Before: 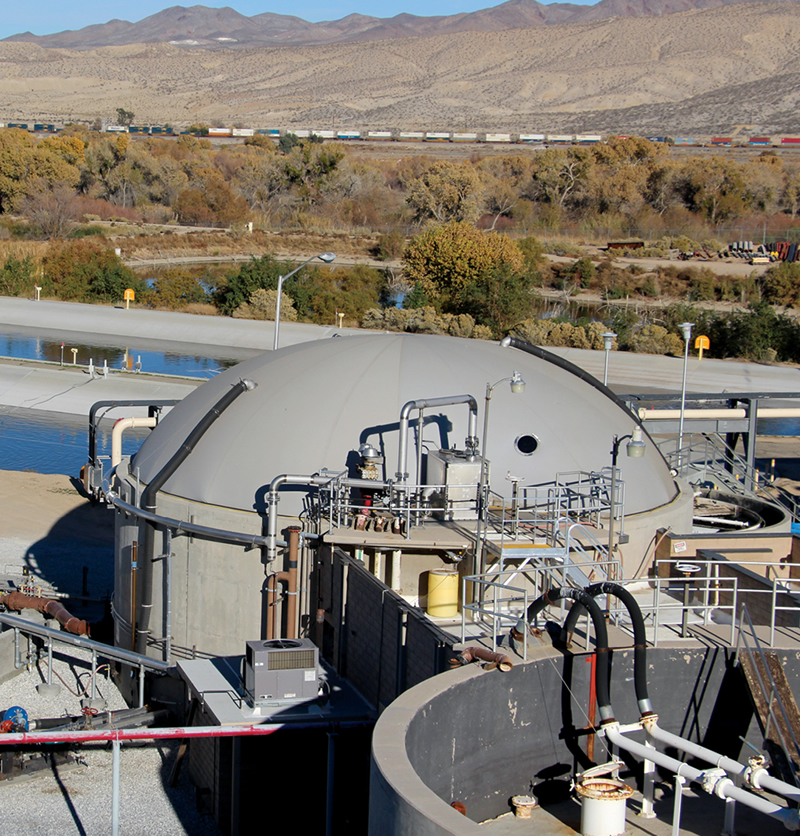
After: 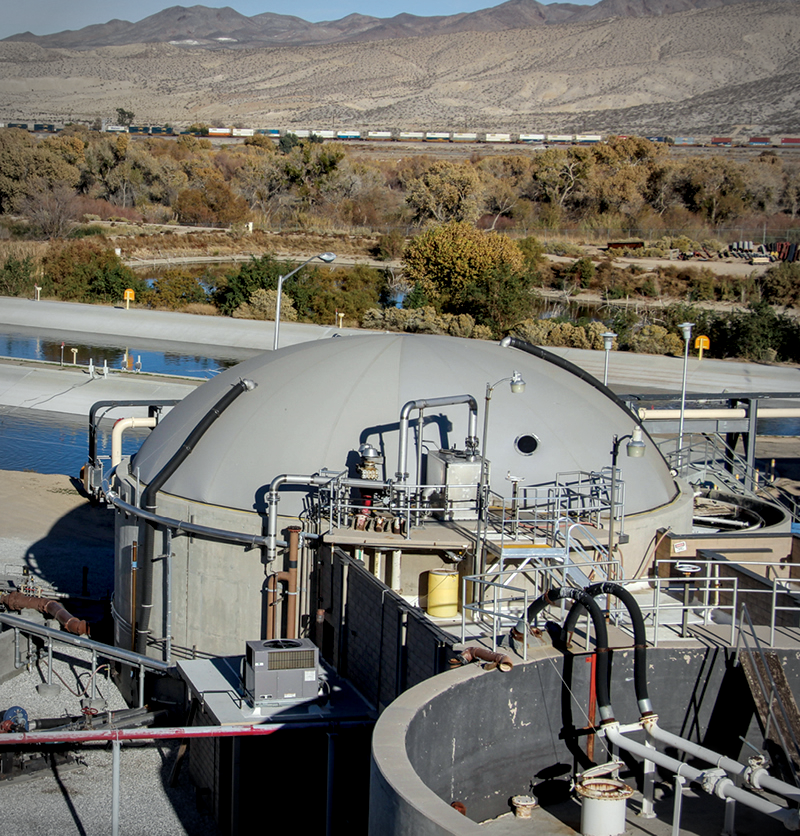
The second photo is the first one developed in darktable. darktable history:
local contrast: detail 140%
vignetting: automatic ratio true
white balance: red 0.978, blue 0.999
